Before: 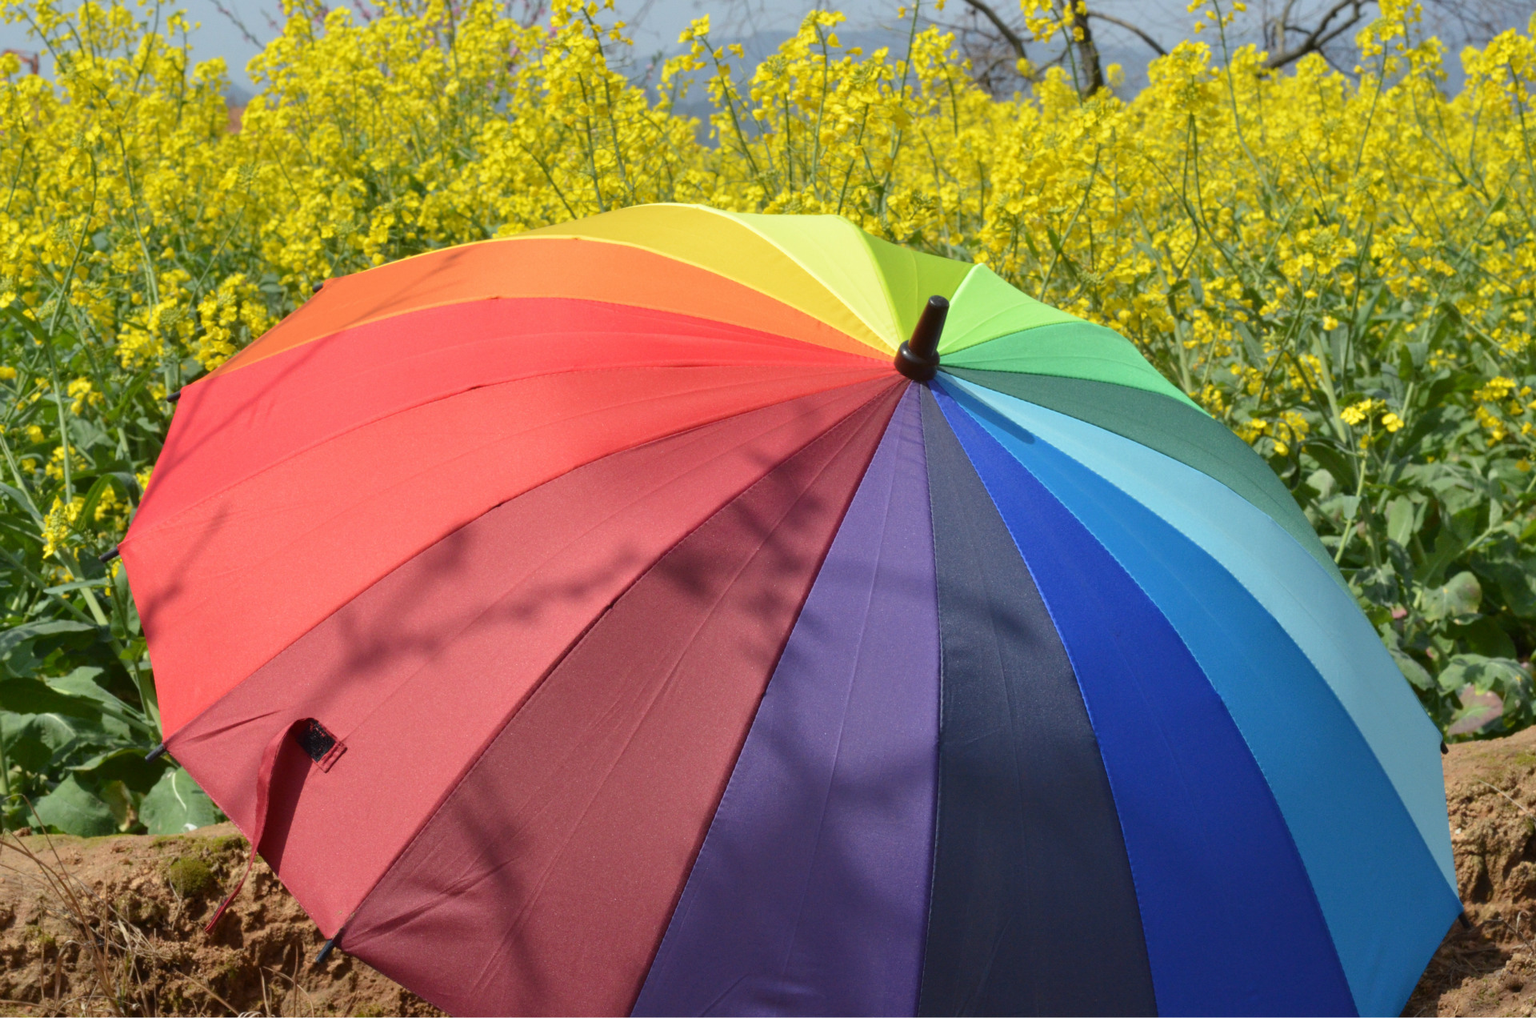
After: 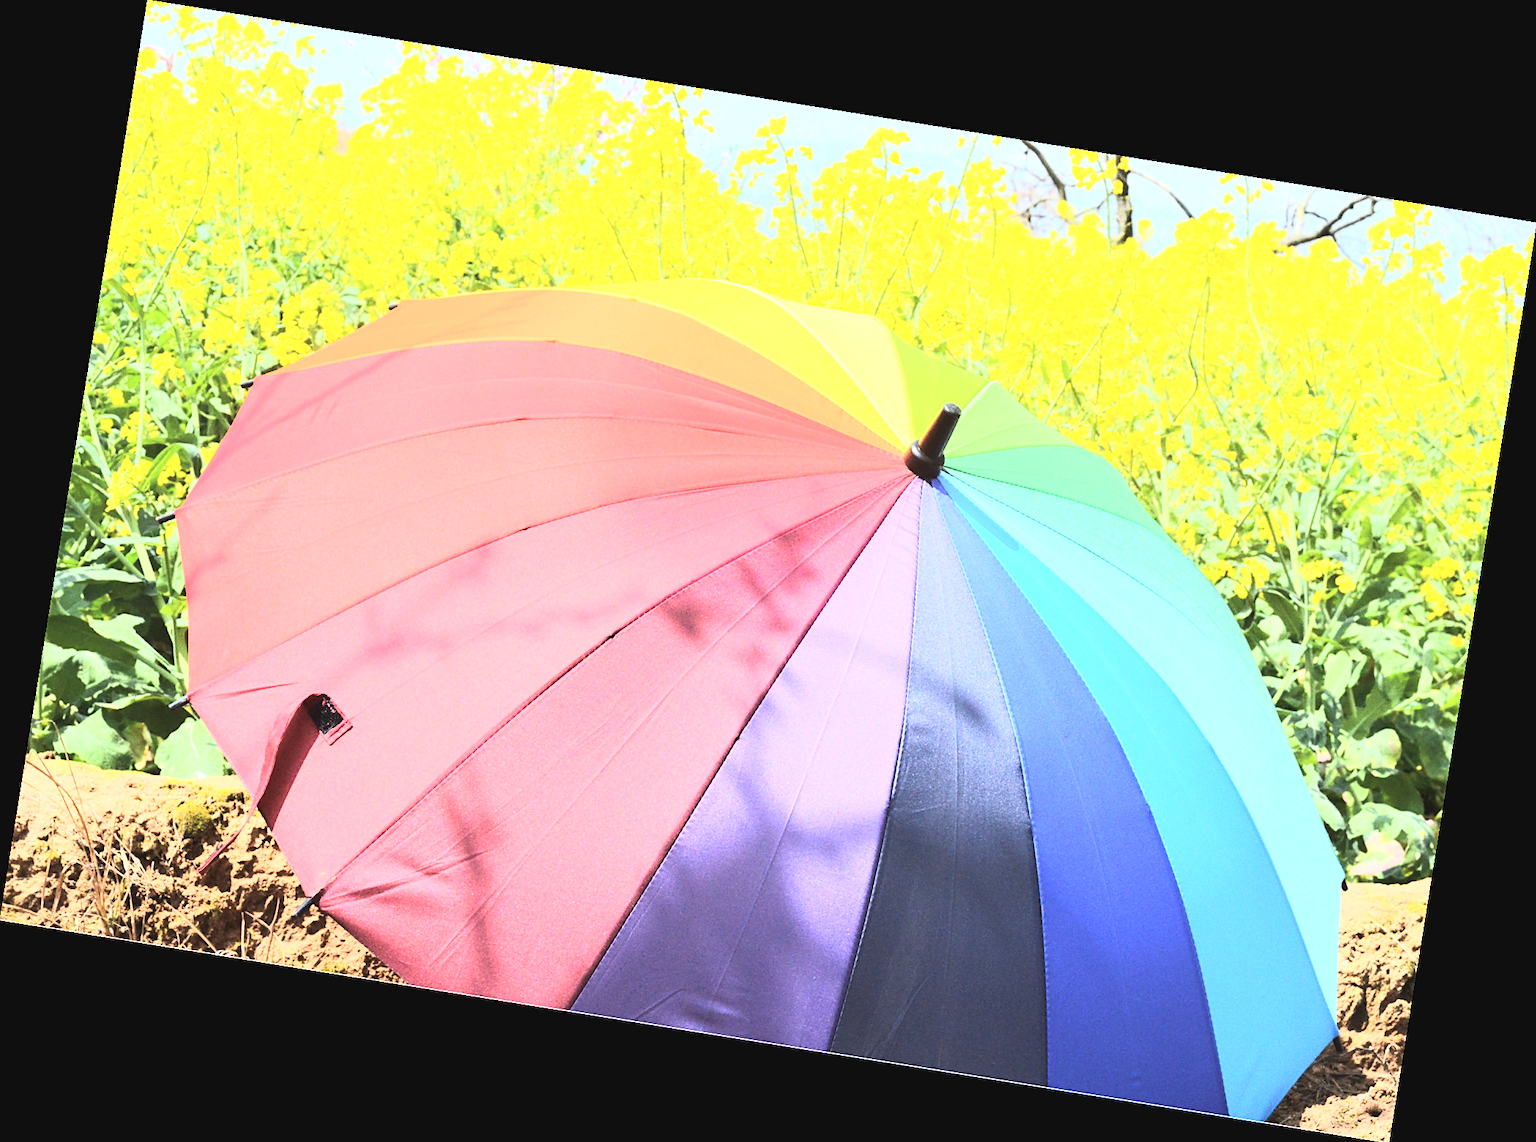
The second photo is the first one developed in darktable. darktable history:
sharpen: on, module defaults
rotate and perspective: rotation 9.12°, automatic cropping off
white balance: red 0.983, blue 1.036
exposure: exposure 1.15 EV, compensate highlight preservation false
rgb curve: curves: ch0 [(0, 0) (0.21, 0.15) (0.24, 0.21) (0.5, 0.75) (0.75, 0.96) (0.89, 0.99) (1, 1)]; ch1 [(0, 0.02) (0.21, 0.13) (0.25, 0.2) (0.5, 0.67) (0.75, 0.9) (0.89, 0.97) (1, 1)]; ch2 [(0, 0.02) (0.21, 0.13) (0.25, 0.2) (0.5, 0.67) (0.75, 0.9) (0.89, 0.97) (1, 1)], compensate middle gray true
tone equalizer: -8 EV -0.001 EV, -7 EV 0.001 EV, -6 EV -0.002 EV, -5 EV -0.003 EV, -4 EV -0.062 EV, -3 EV -0.222 EV, -2 EV -0.267 EV, -1 EV 0.105 EV, +0 EV 0.303 EV
color balance: lift [1.01, 1, 1, 1], gamma [1.097, 1, 1, 1], gain [0.85, 1, 1, 1]
